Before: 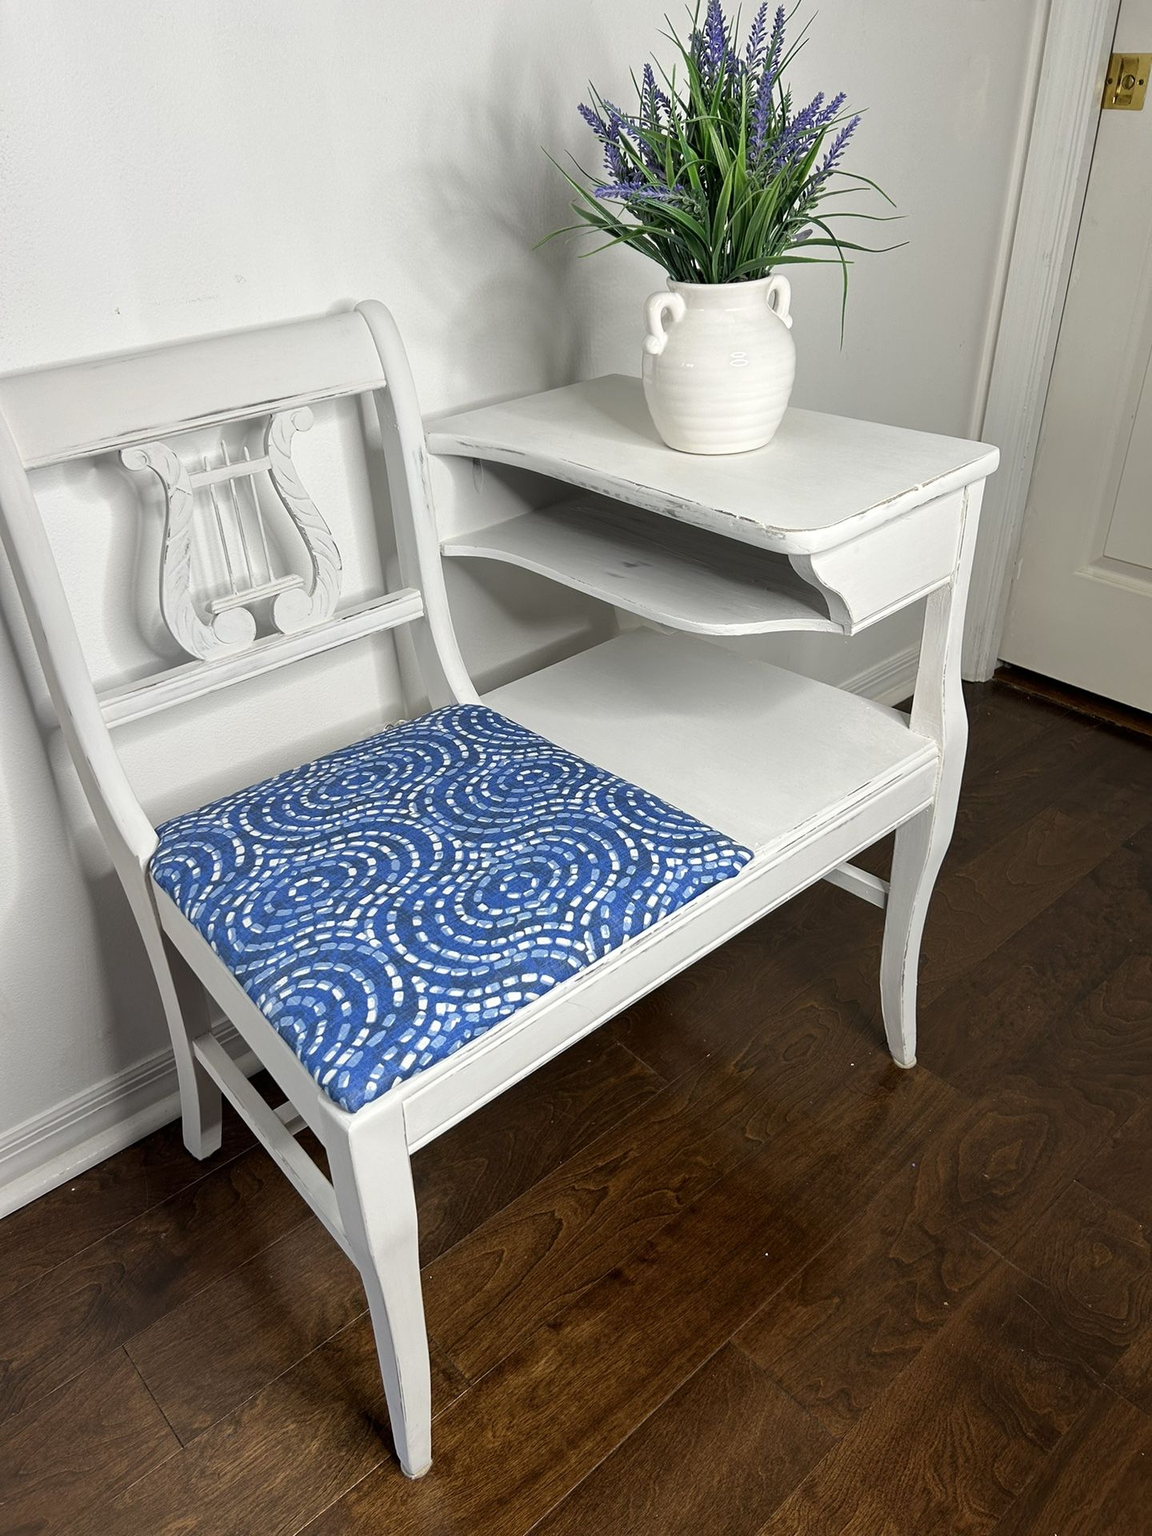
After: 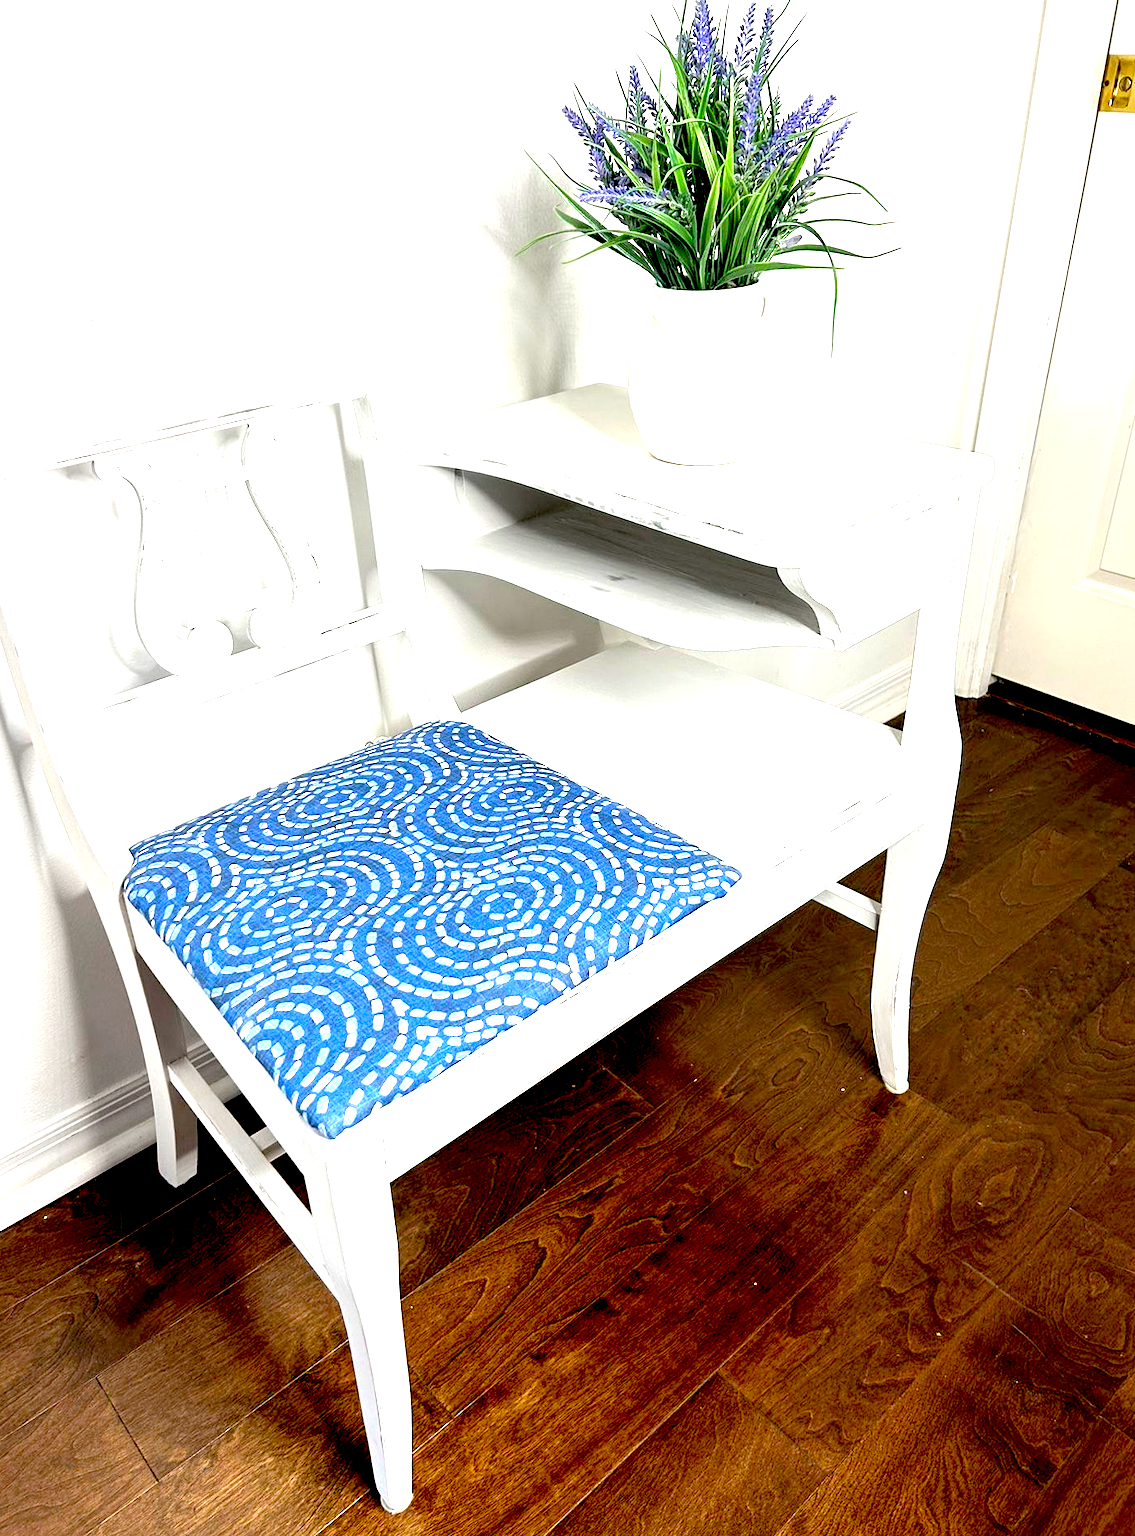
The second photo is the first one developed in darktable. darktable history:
crop and rotate: left 2.536%, right 1.107%, bottom 2.246%
exposure: black level correction 0.016, exposure 1.774 EV, compensate highlight preservation false
